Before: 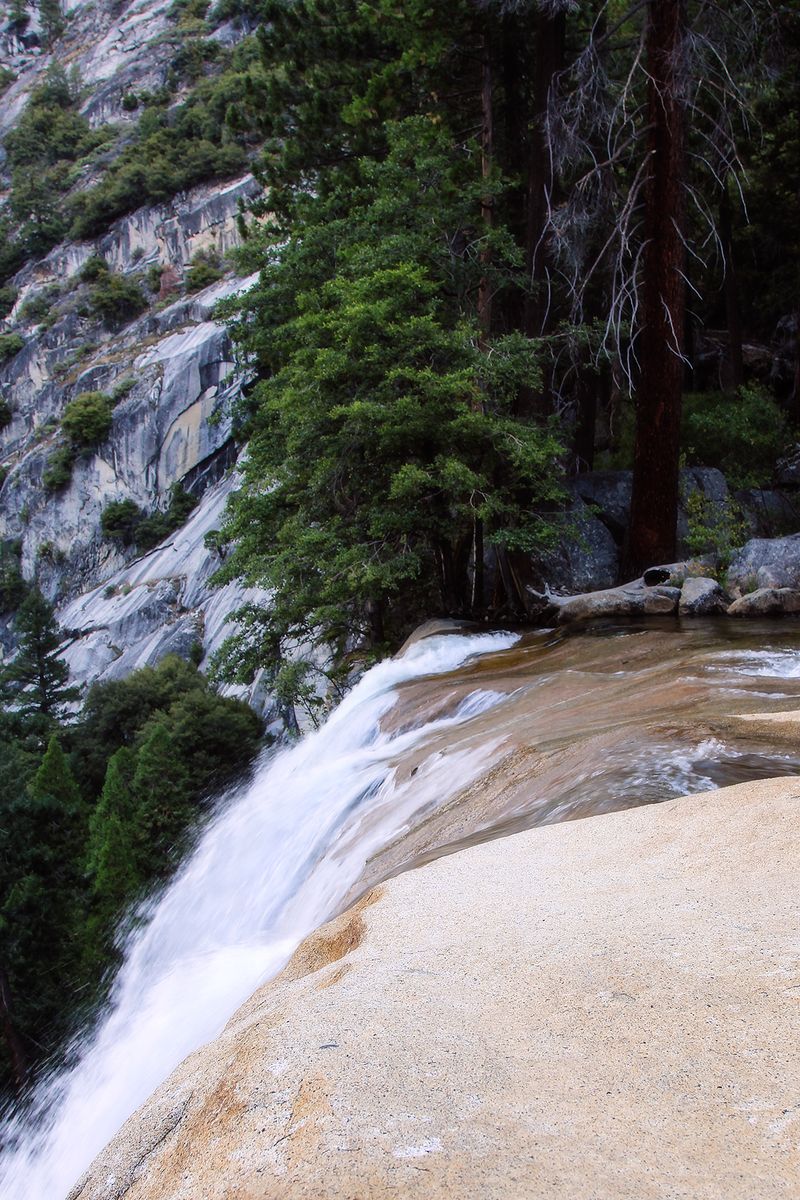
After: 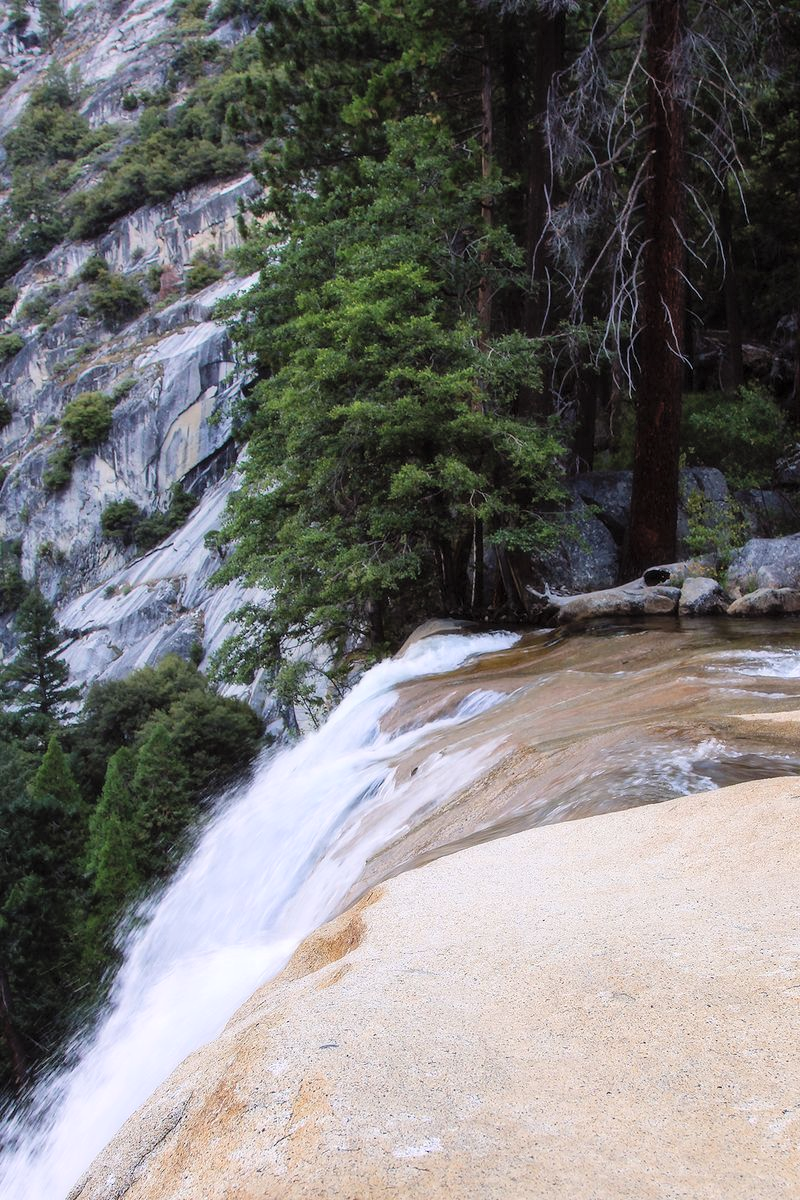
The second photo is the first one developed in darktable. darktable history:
contrast brightness saturation: brightness 0.122
